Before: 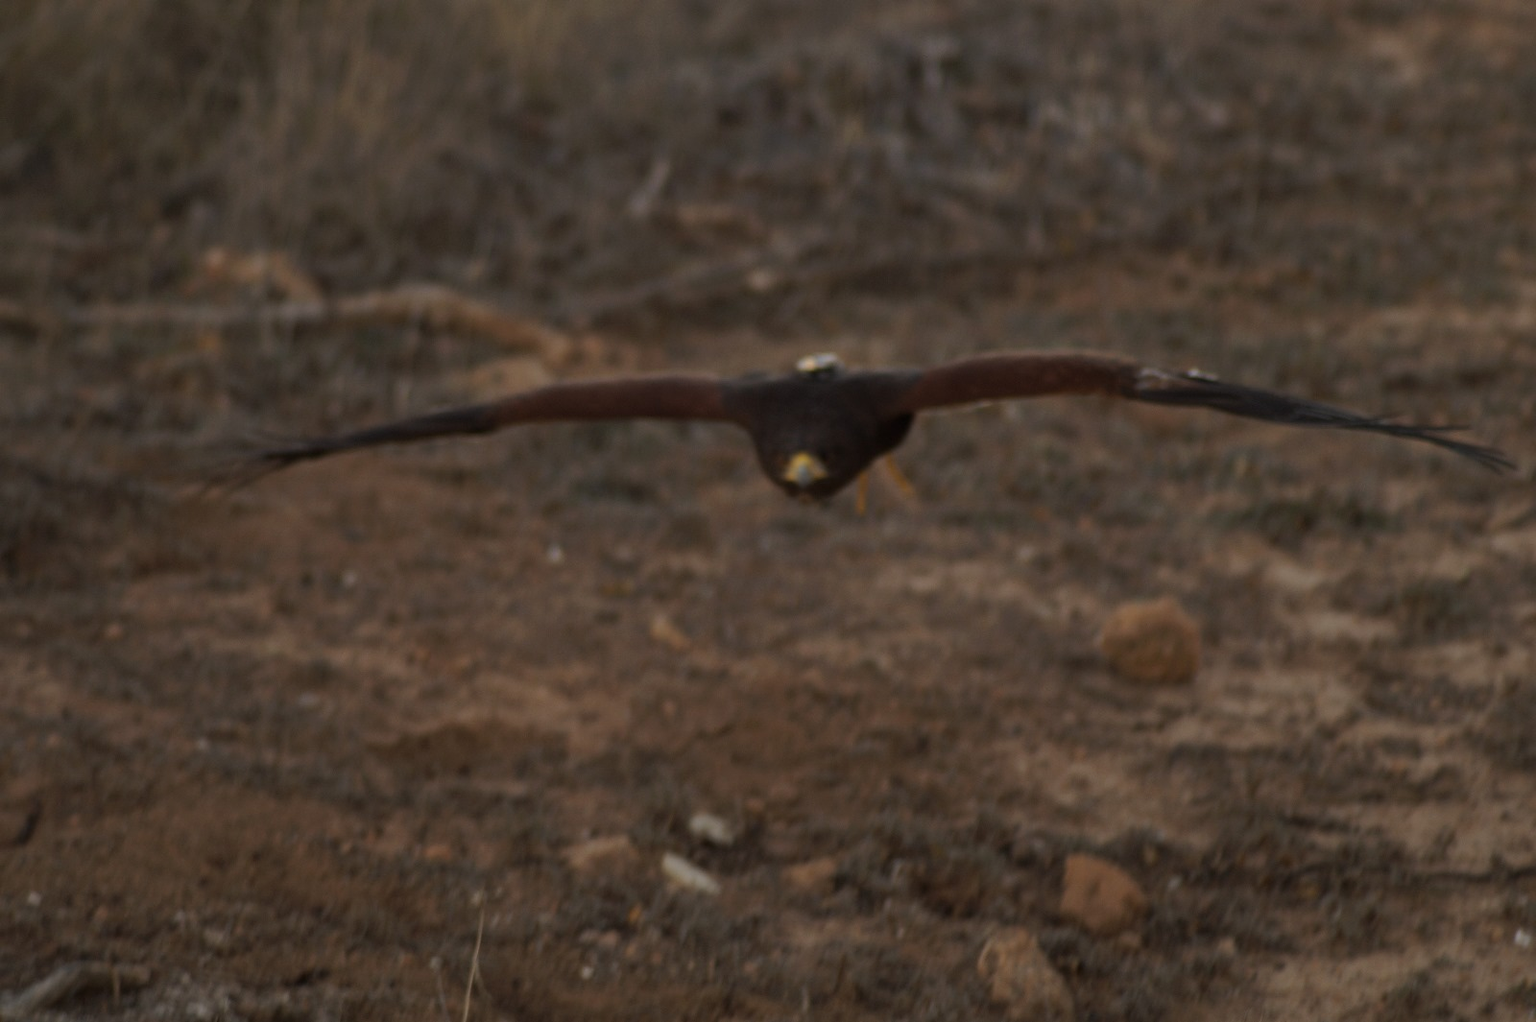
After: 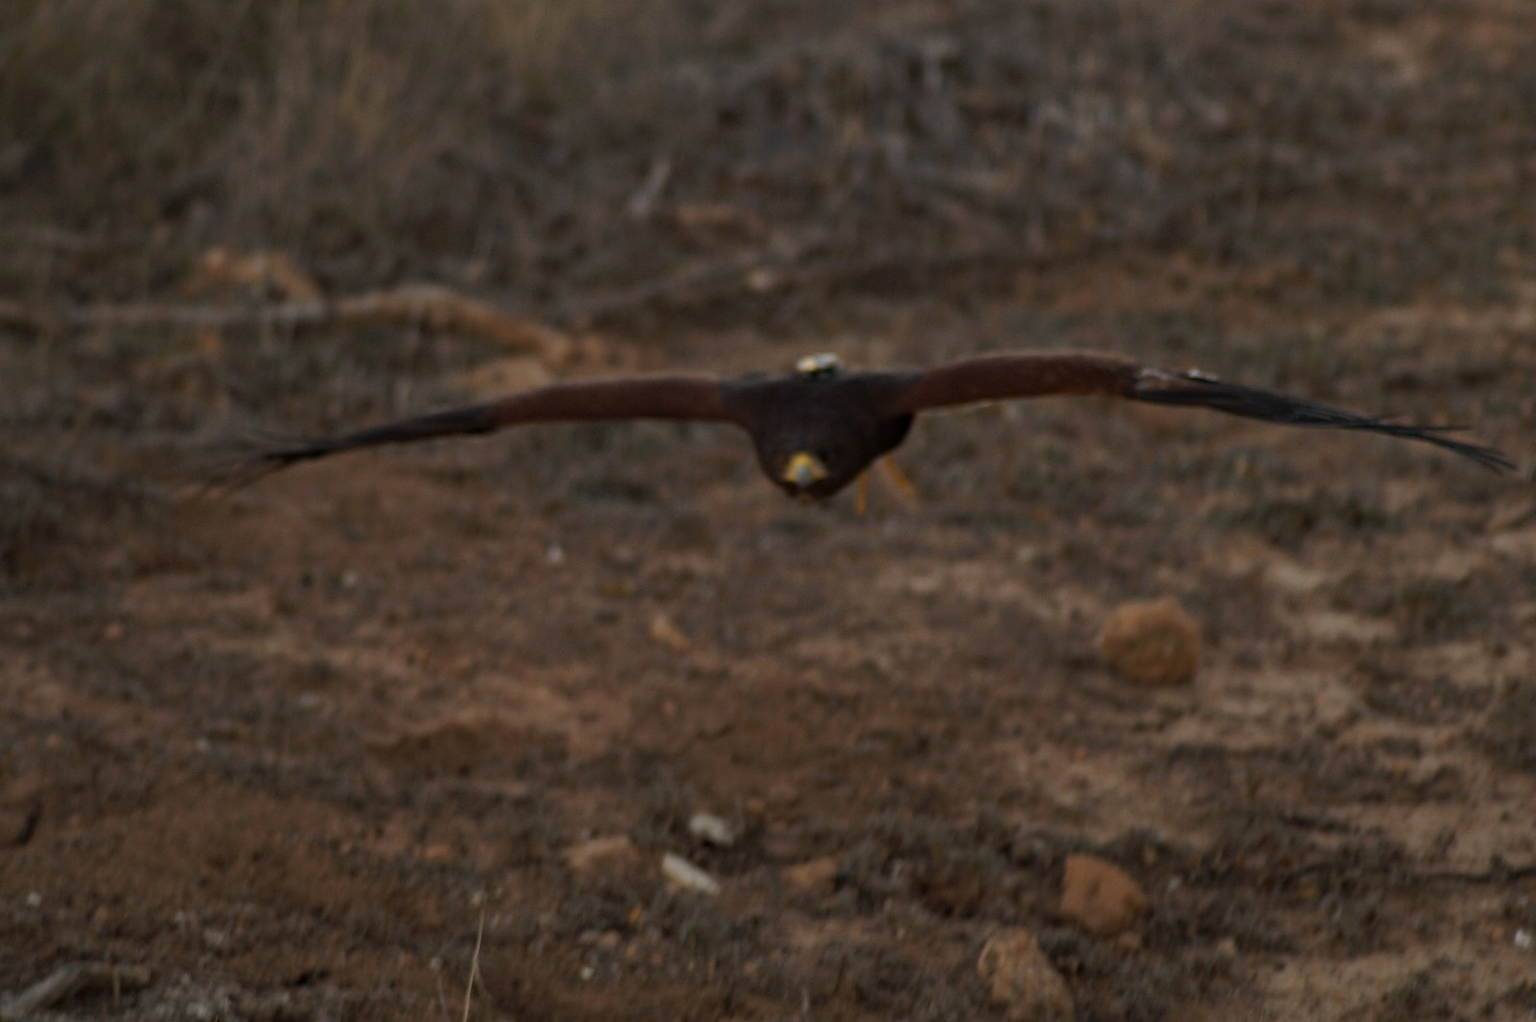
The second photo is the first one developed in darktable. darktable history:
haze removal: compatibility mode true, adaptive false
sharpen: radius 1.038, threshold 1.106
color correction: highlights b* 0.018
